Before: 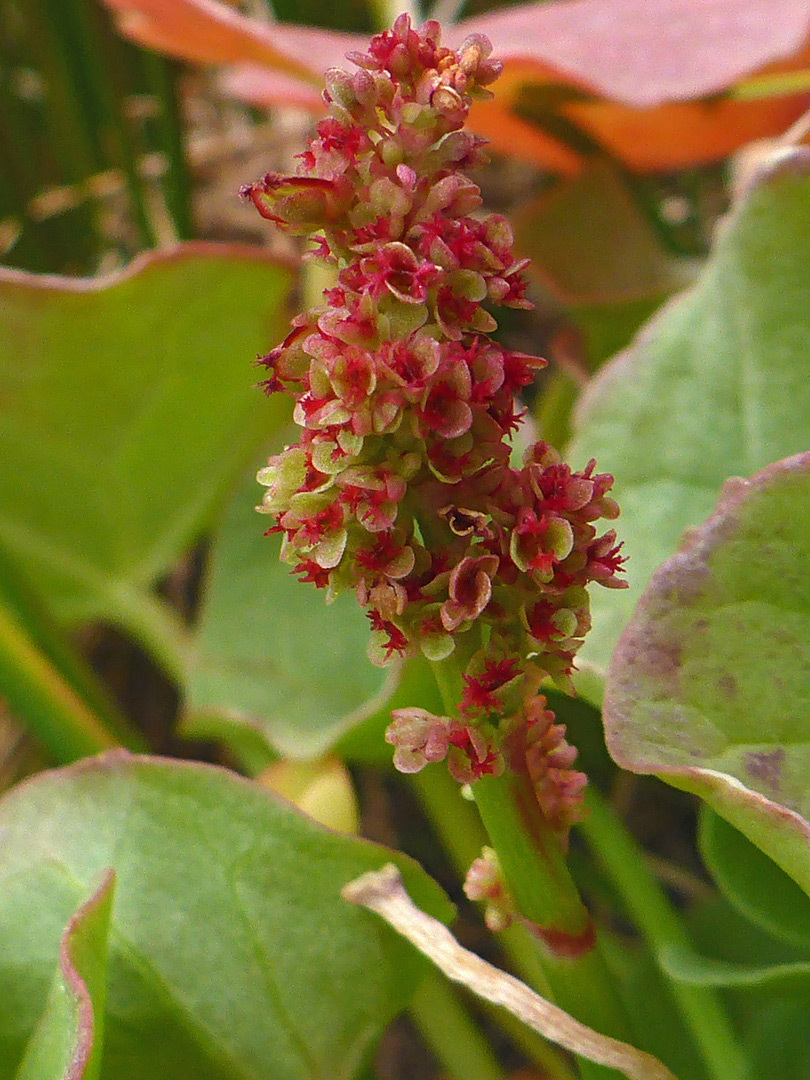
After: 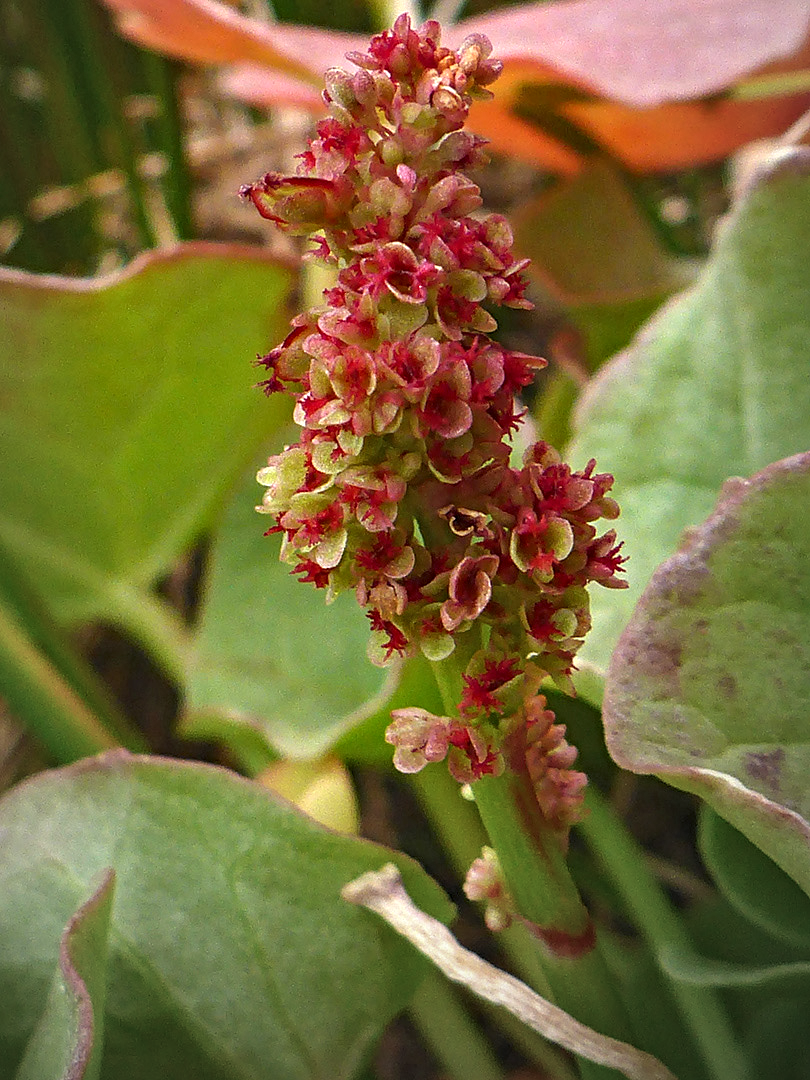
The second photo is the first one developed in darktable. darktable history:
exposure: exposure 0.207 EV, compensate highlight preservation false
vignetting: fall-off start 72.14%, fall-off radius 108.07%, brightness -0.713, saturation -0.488, center (-0.054, -0.359), width/height ratio 0.729
contrast equalizer: y [[0.51, 0.537, 0.559, 0.574, 0.599, 0.618], [0.5 ×6], [0.5 ×6], [0 ×6], [0 ×6]]
